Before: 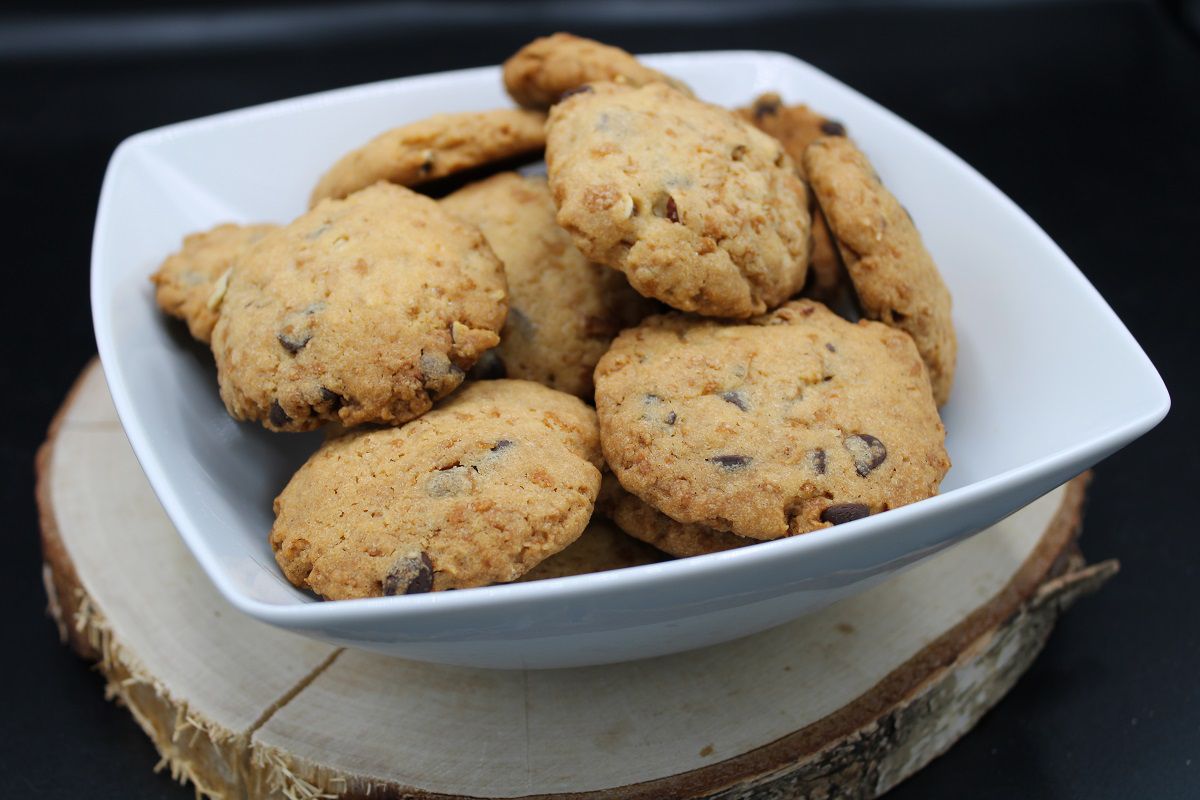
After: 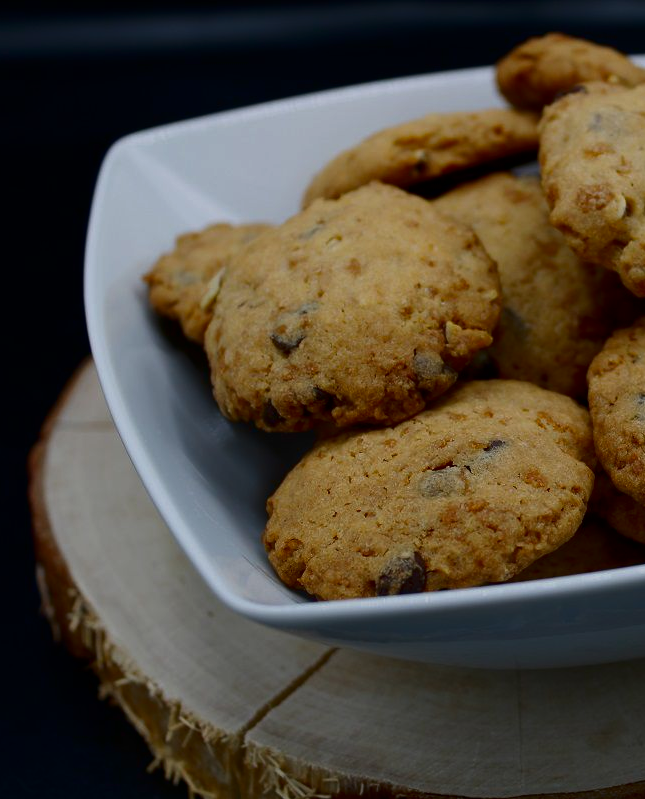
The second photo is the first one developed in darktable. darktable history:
crop: left 0.587%, right 45.588%, bottom 0.086%
contrast brightness saturation: contrast 0.1, brightness -0.26, saturation 0.14
exposure: exposure -0.492 EV, compensate highlight preservation false
